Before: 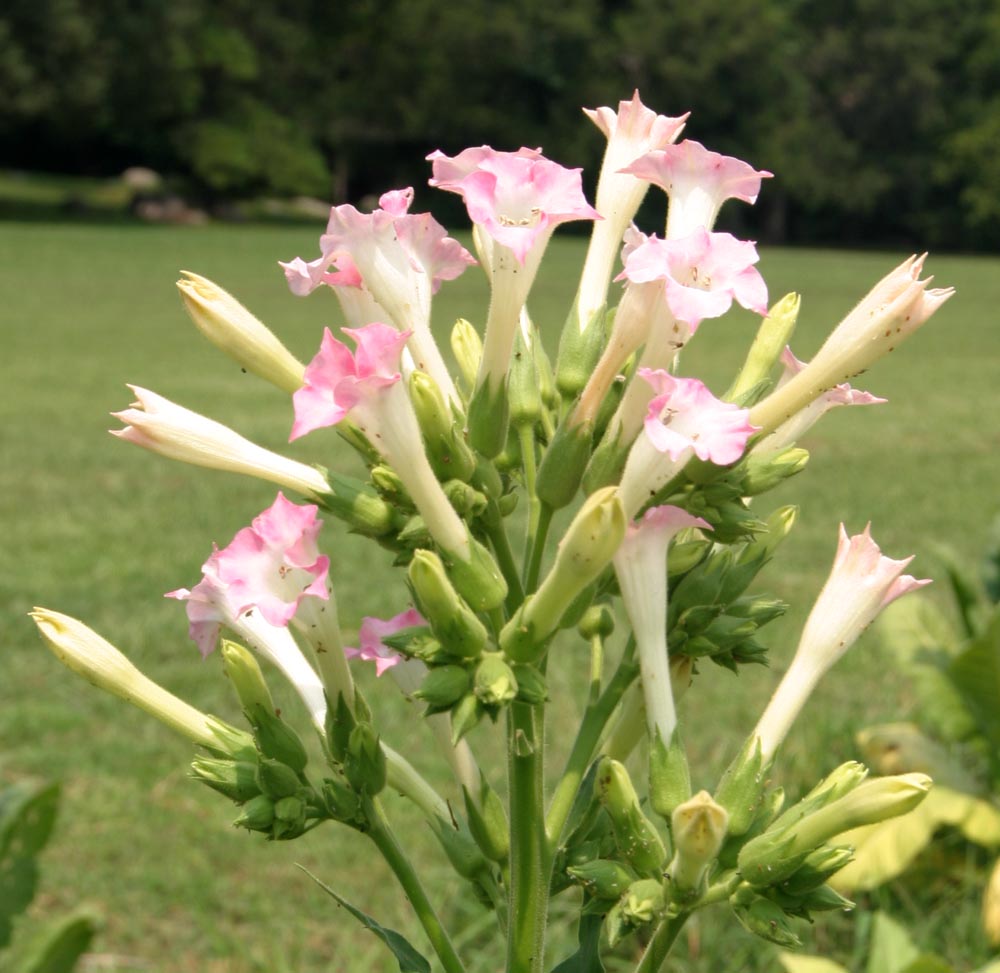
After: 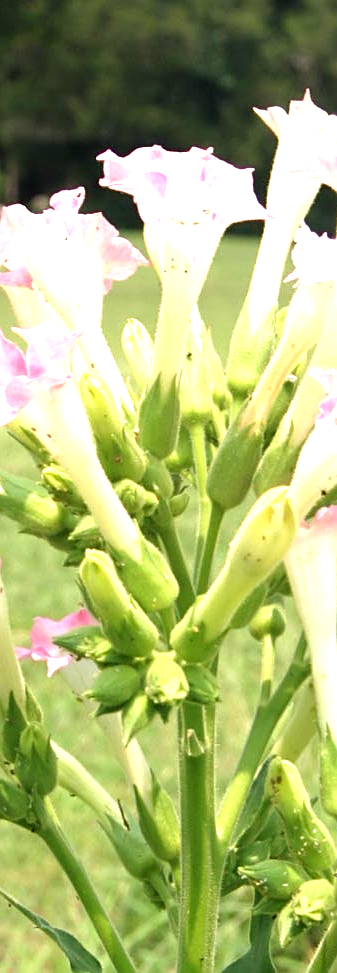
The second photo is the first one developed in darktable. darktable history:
exposure: exposure 1.207 EV, compensate exposure bias true, compensate highlight preservation false
crop: left 32.983%, right 33.253%
sharpen: amount 0.542
